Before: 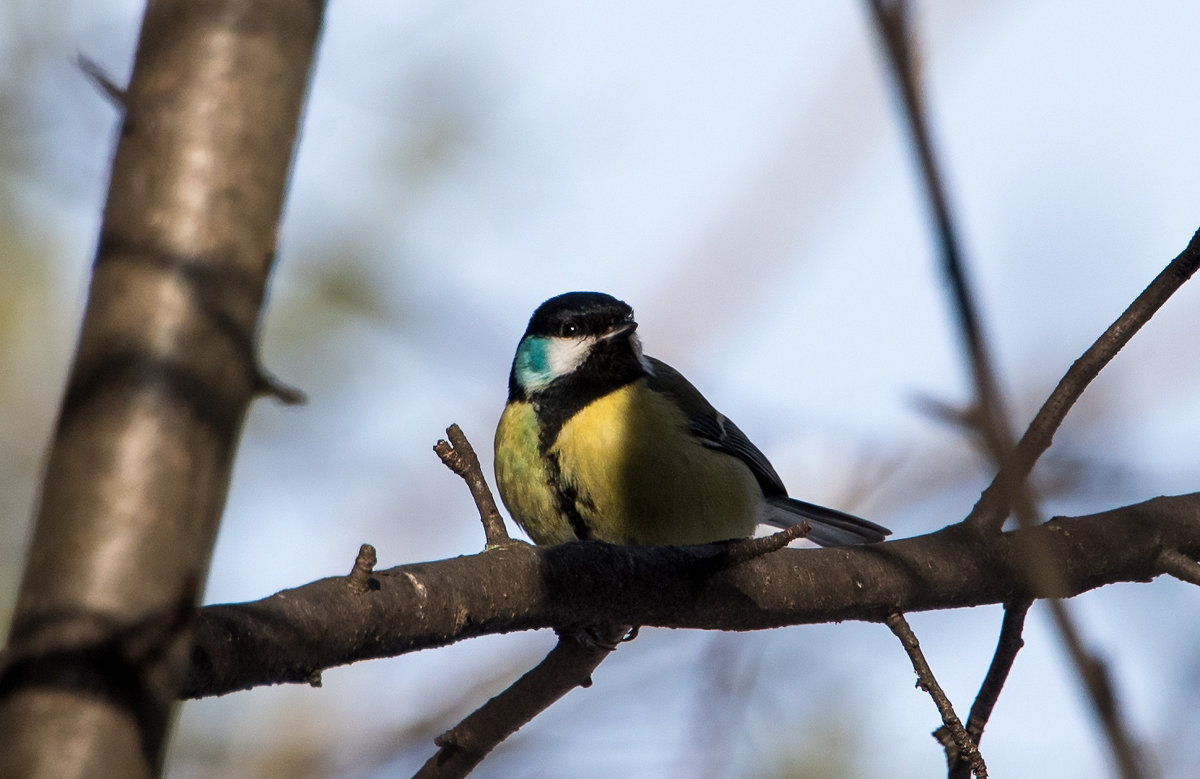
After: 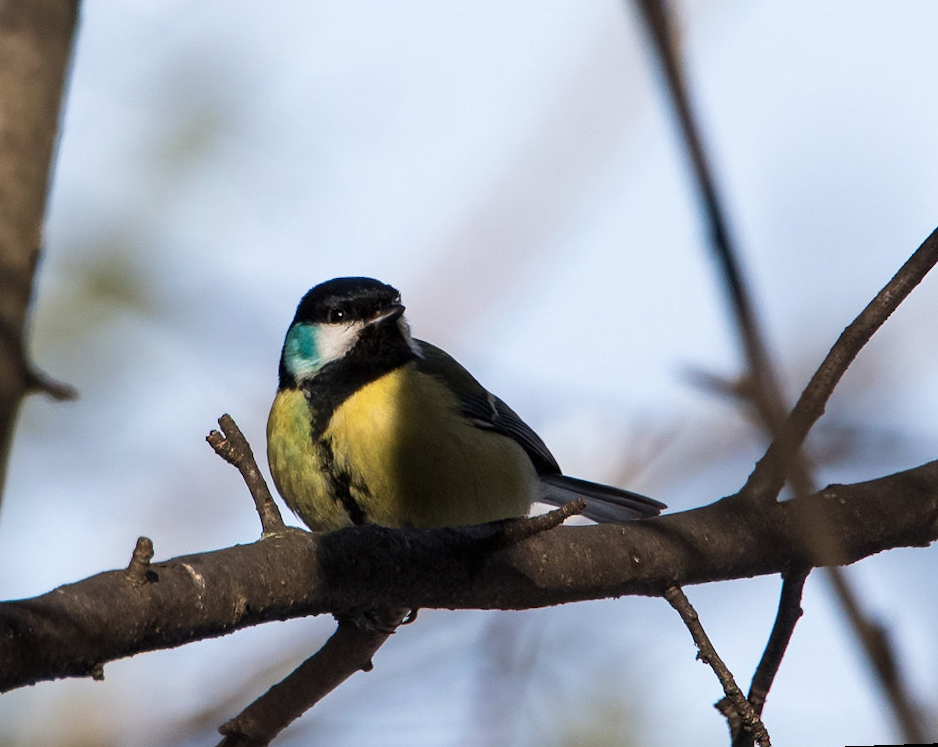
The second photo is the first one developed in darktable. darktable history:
local contrast: mode bilateral grid, contrast 100, coarseness 100, detail 91%, midtone range 0.2
rotate and perspective: rotation -2.12°, lens shift (vertical) 0.009, lens shift (horizontal) -0.008, automatic cropping original format, crop left 0.036, crop right 0.964, crop top 0.05, crop bottom 0.959
crop: left 17.582%, bottom 0.031%
